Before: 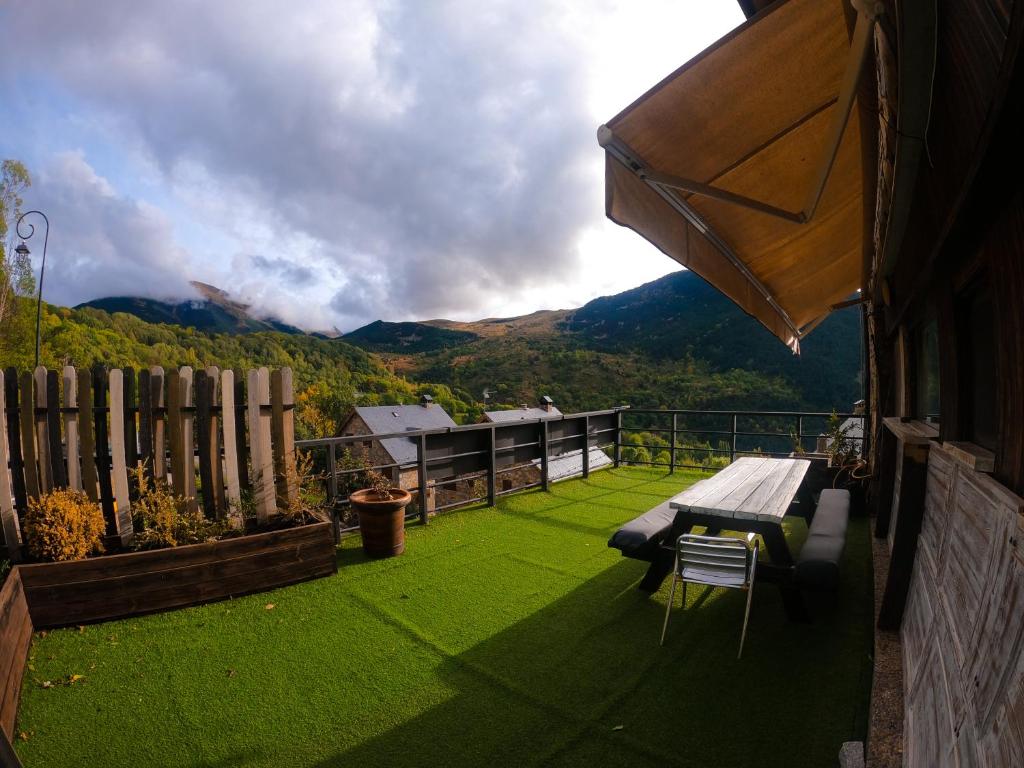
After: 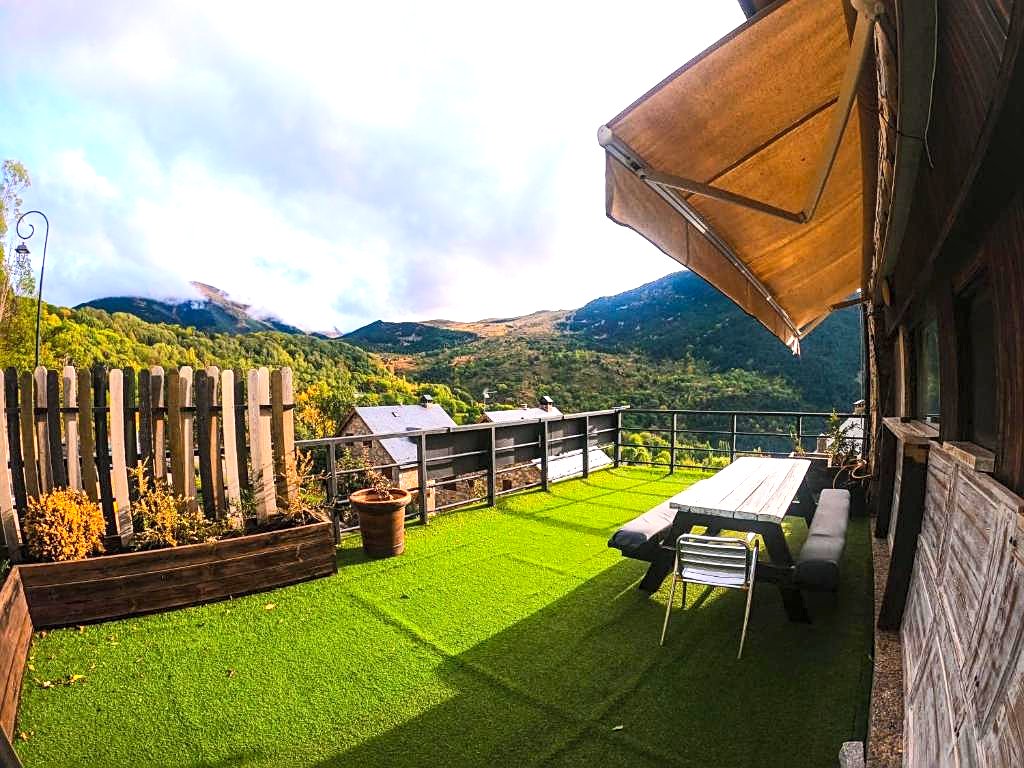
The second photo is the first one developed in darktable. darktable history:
local contrast: detail 130%
exposure: black level correction 0, exposure 1.2 EV, compensate highlight preservation false
contrast brightness saturation: contrast 0.2, brightness 0.16, saturation 0.22
sharpen: on, module defaults
